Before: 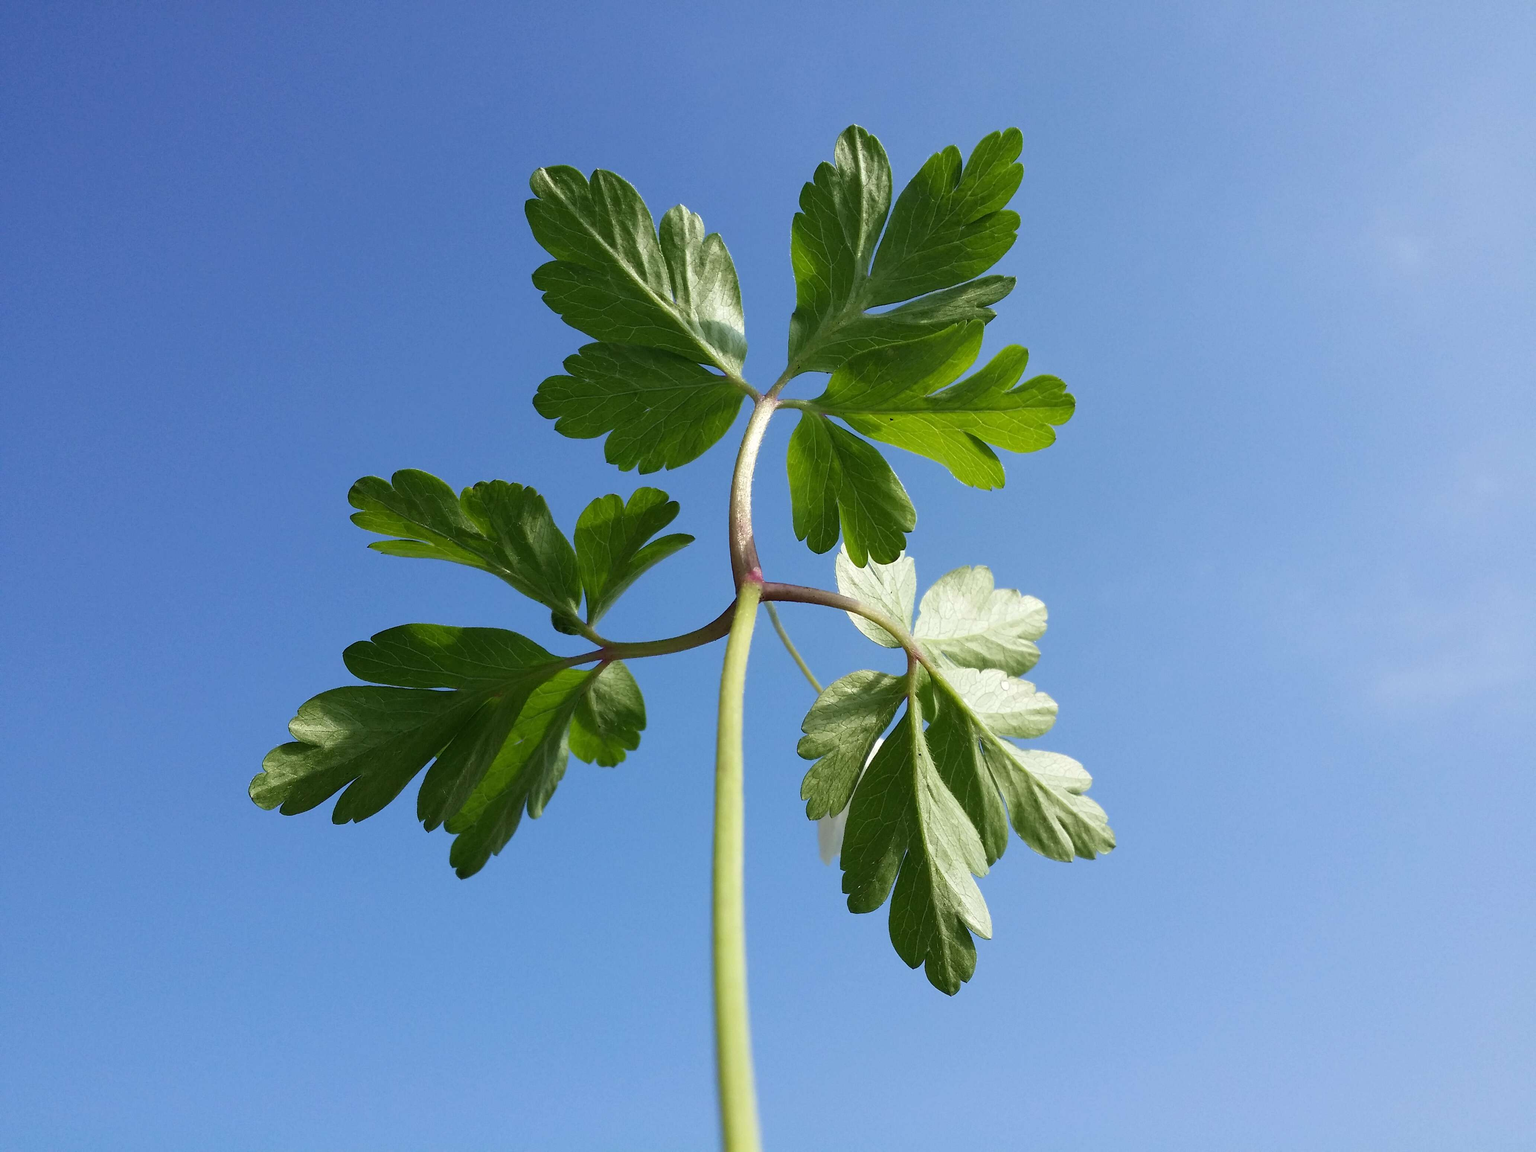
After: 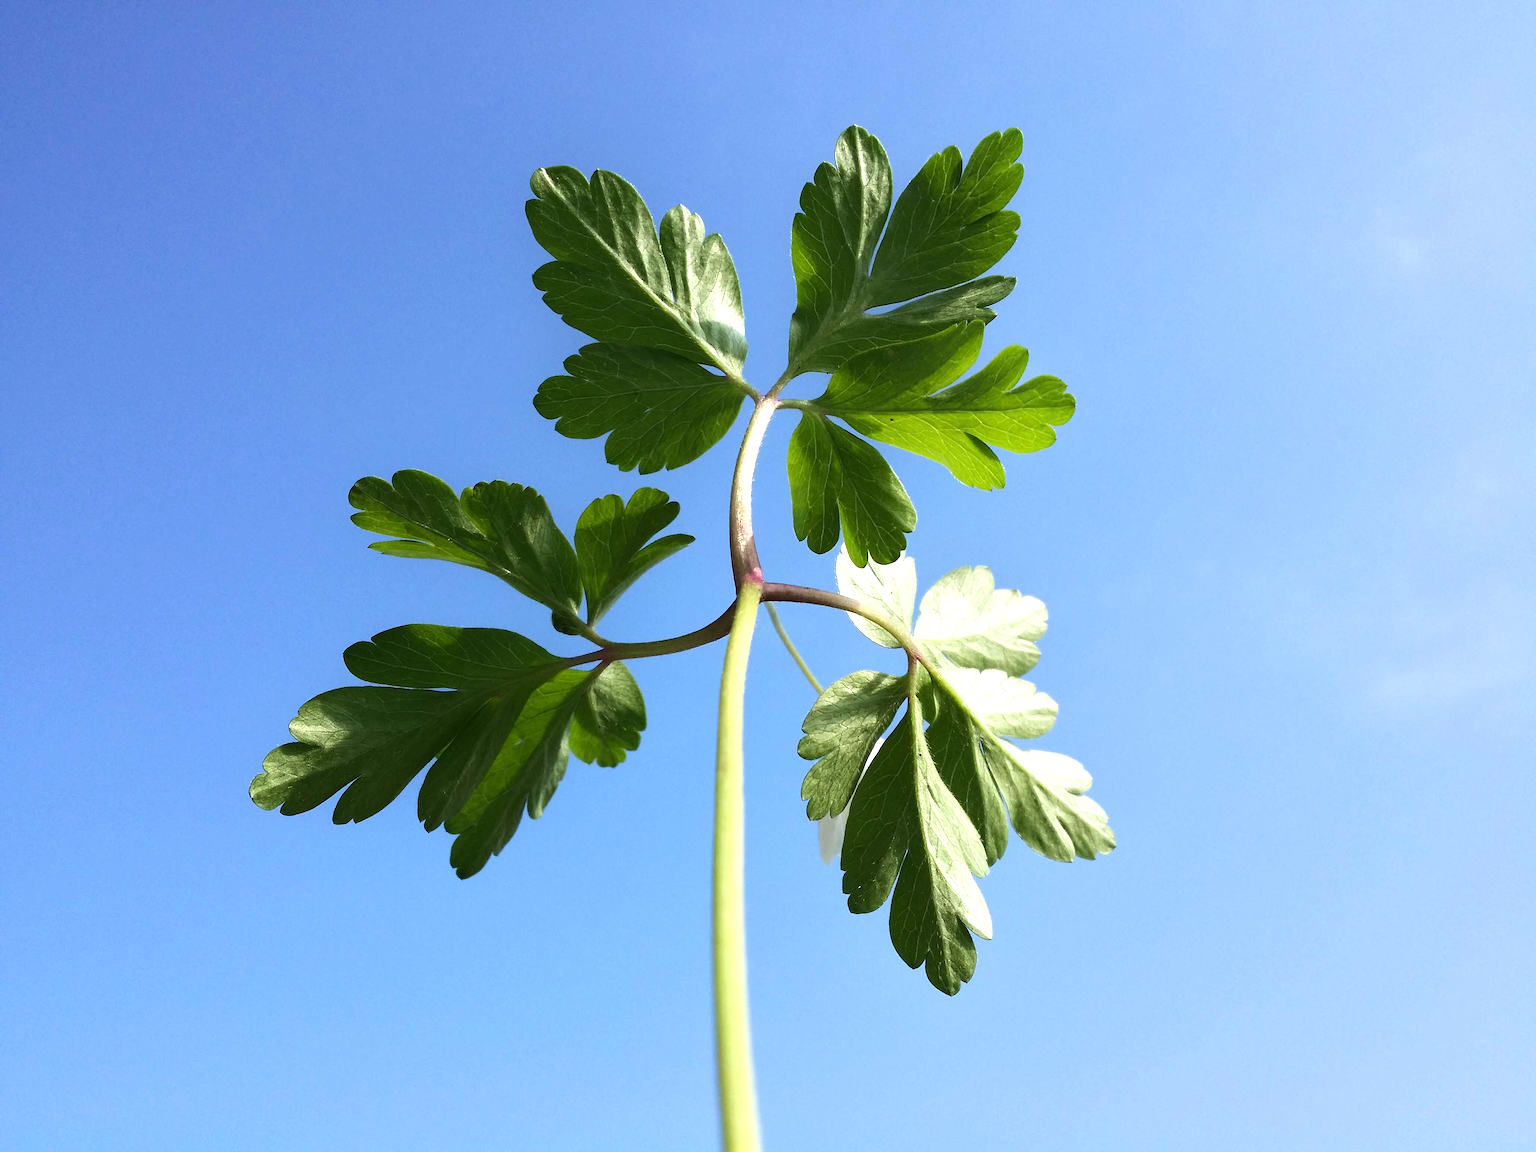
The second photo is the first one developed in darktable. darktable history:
tone equalizer: -8 EV 0.001 EV, -7 EV -0.003 EV, -6 EV 0.001 EV, -5 EV -0.069 EV, -4 EV -0.135 EV, -3 EV -0.193 EV, -2 EV 0.237 EV, -1 EV 0.706 EV, +0 EV 0.497 EV
